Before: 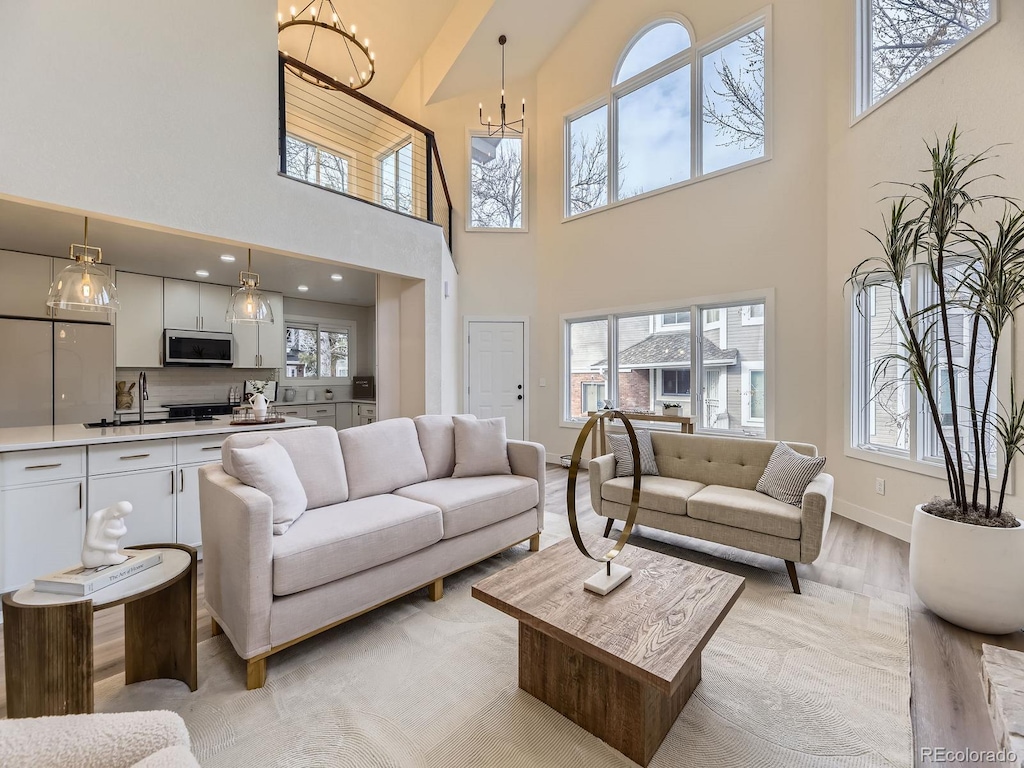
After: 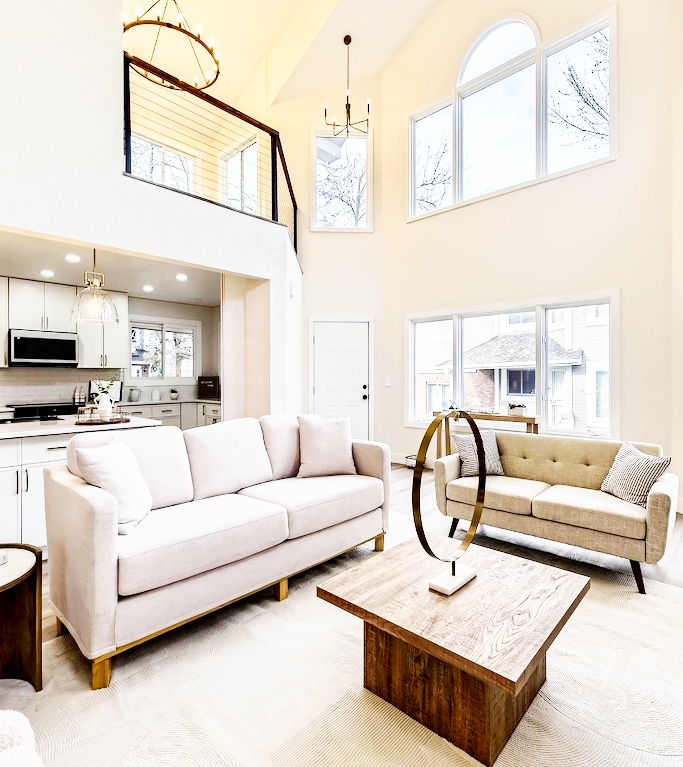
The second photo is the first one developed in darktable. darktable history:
exposure: black level correction 0.01, exposure 0.017 EV, compensate highlight preservation false
base curve: curves: ch0 [(0, 0) (0.007, 0.004) (0.027, 0.03) (0.046, 0.07) (0.207, 0.54) (0.442, 0.872) (0.673, 0.972) (1, 1)], preserve colors none
crop and rotate: left 15.147%, right 18.084%
